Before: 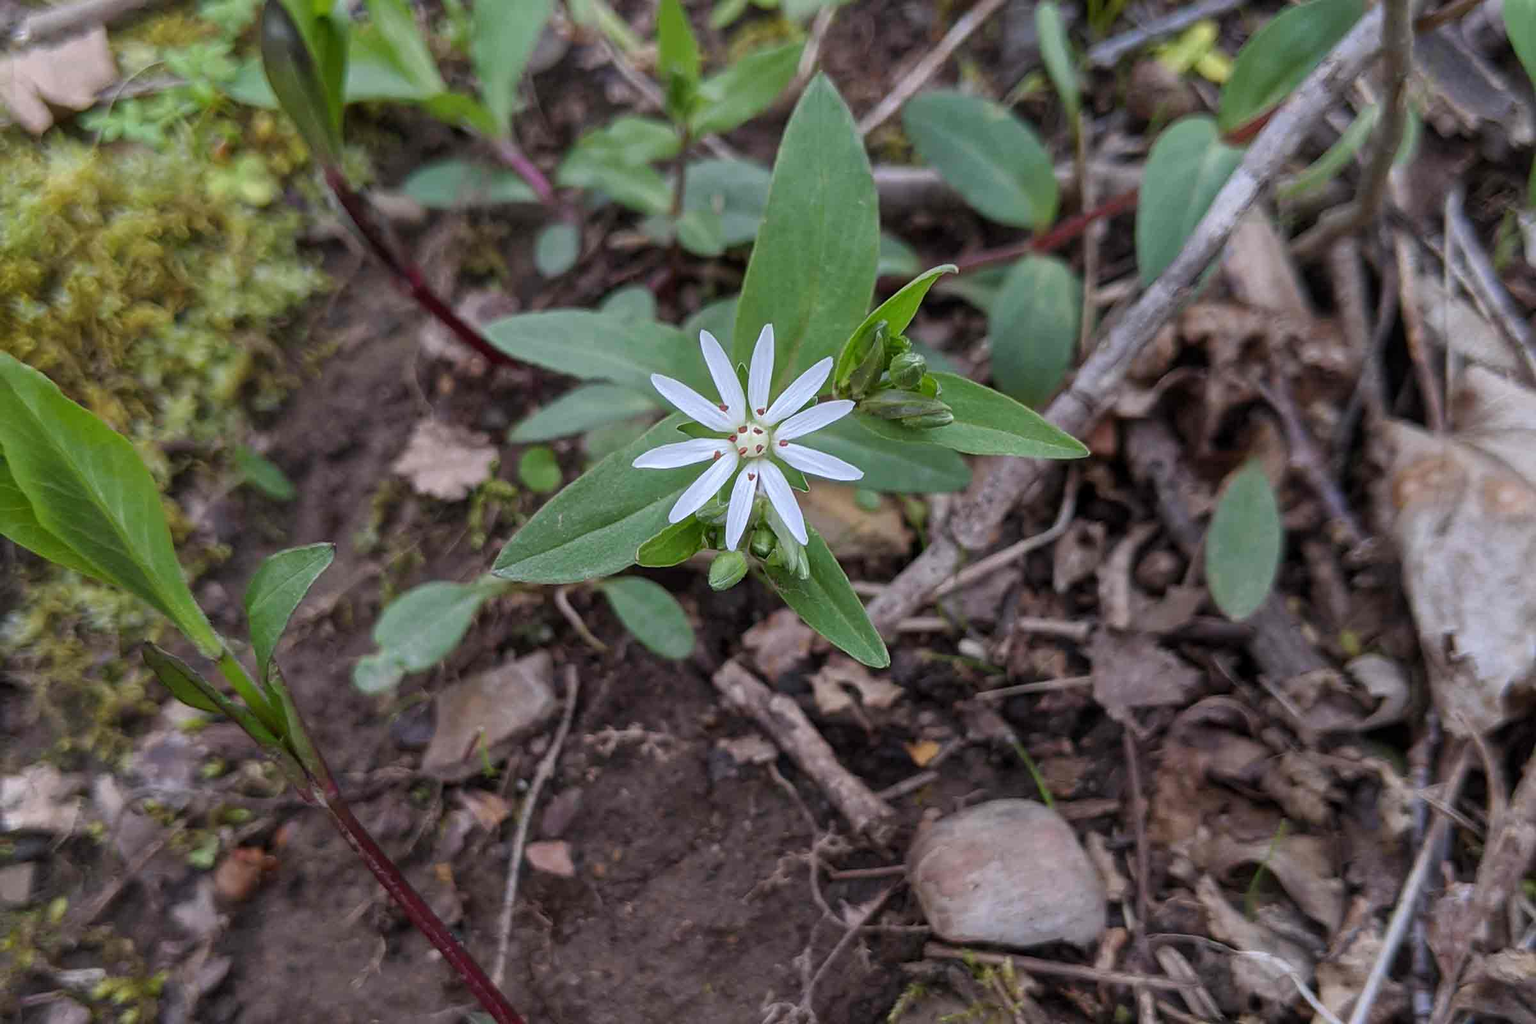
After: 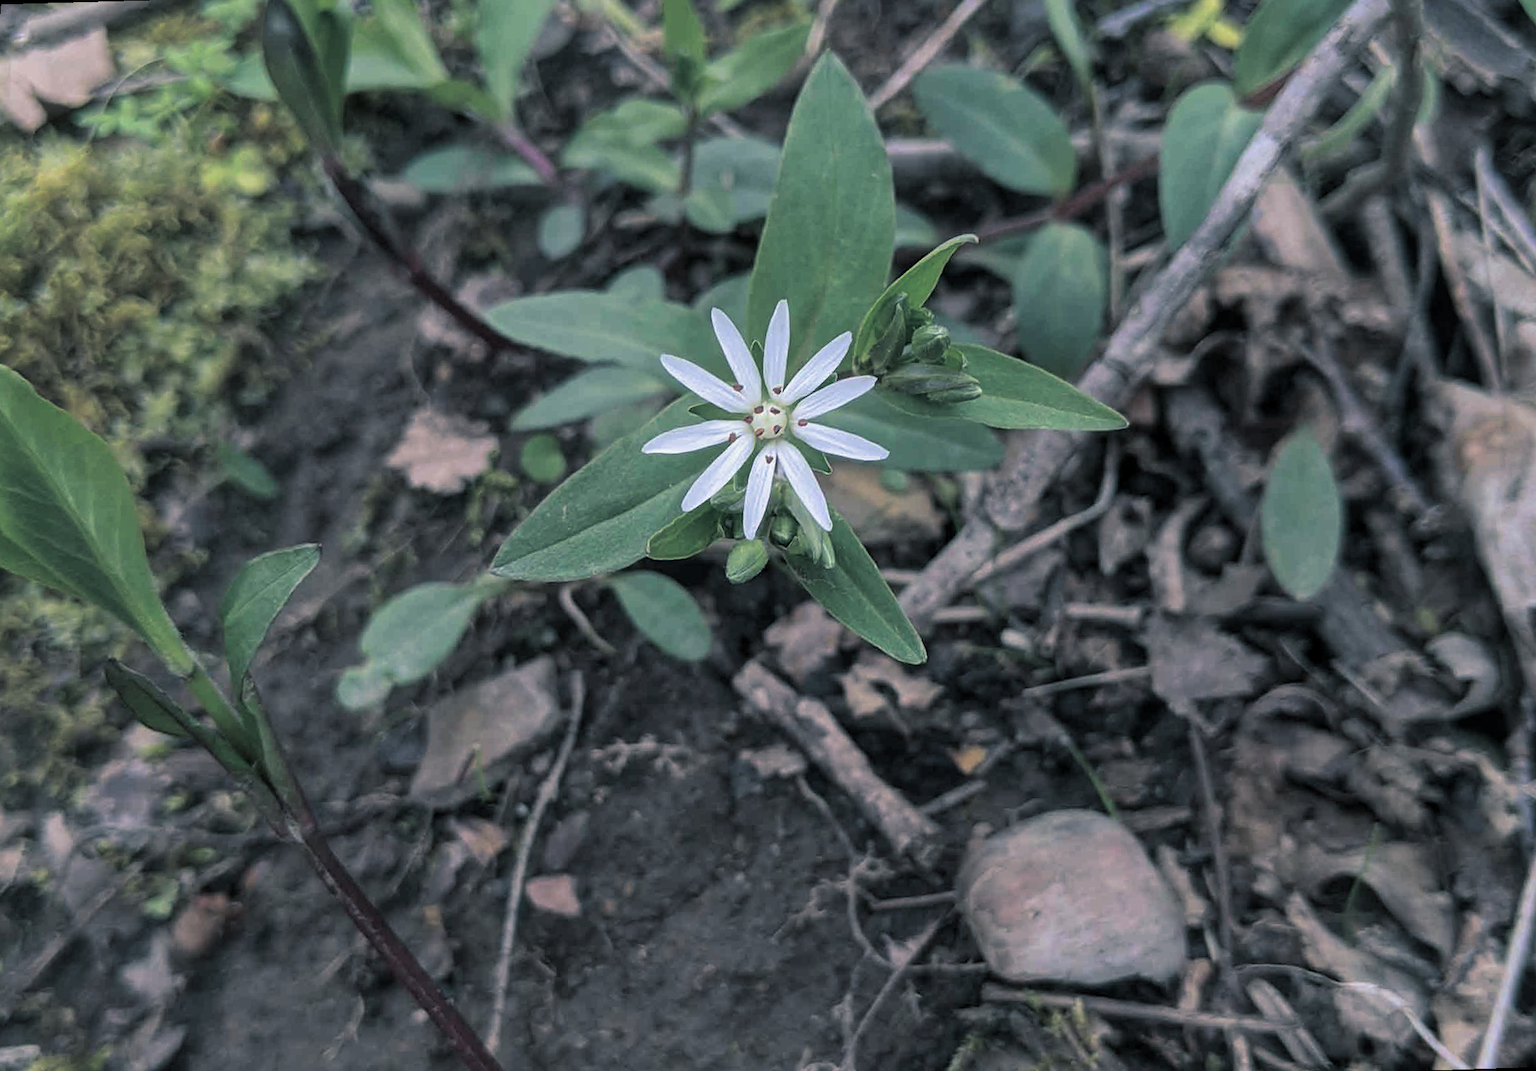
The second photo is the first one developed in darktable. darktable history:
rotate and perspective: rotation -1.68°, lens shift (vertical) -0.146, crop left 0.049, crop right 0.912, crop top 0.032, crop bottom 0.96
split-toning: shadows › hue 205.2°, shadows › saturation 0.29, highlights › hue 50.4°, highlights › saturation 0.38, balance -49.9
